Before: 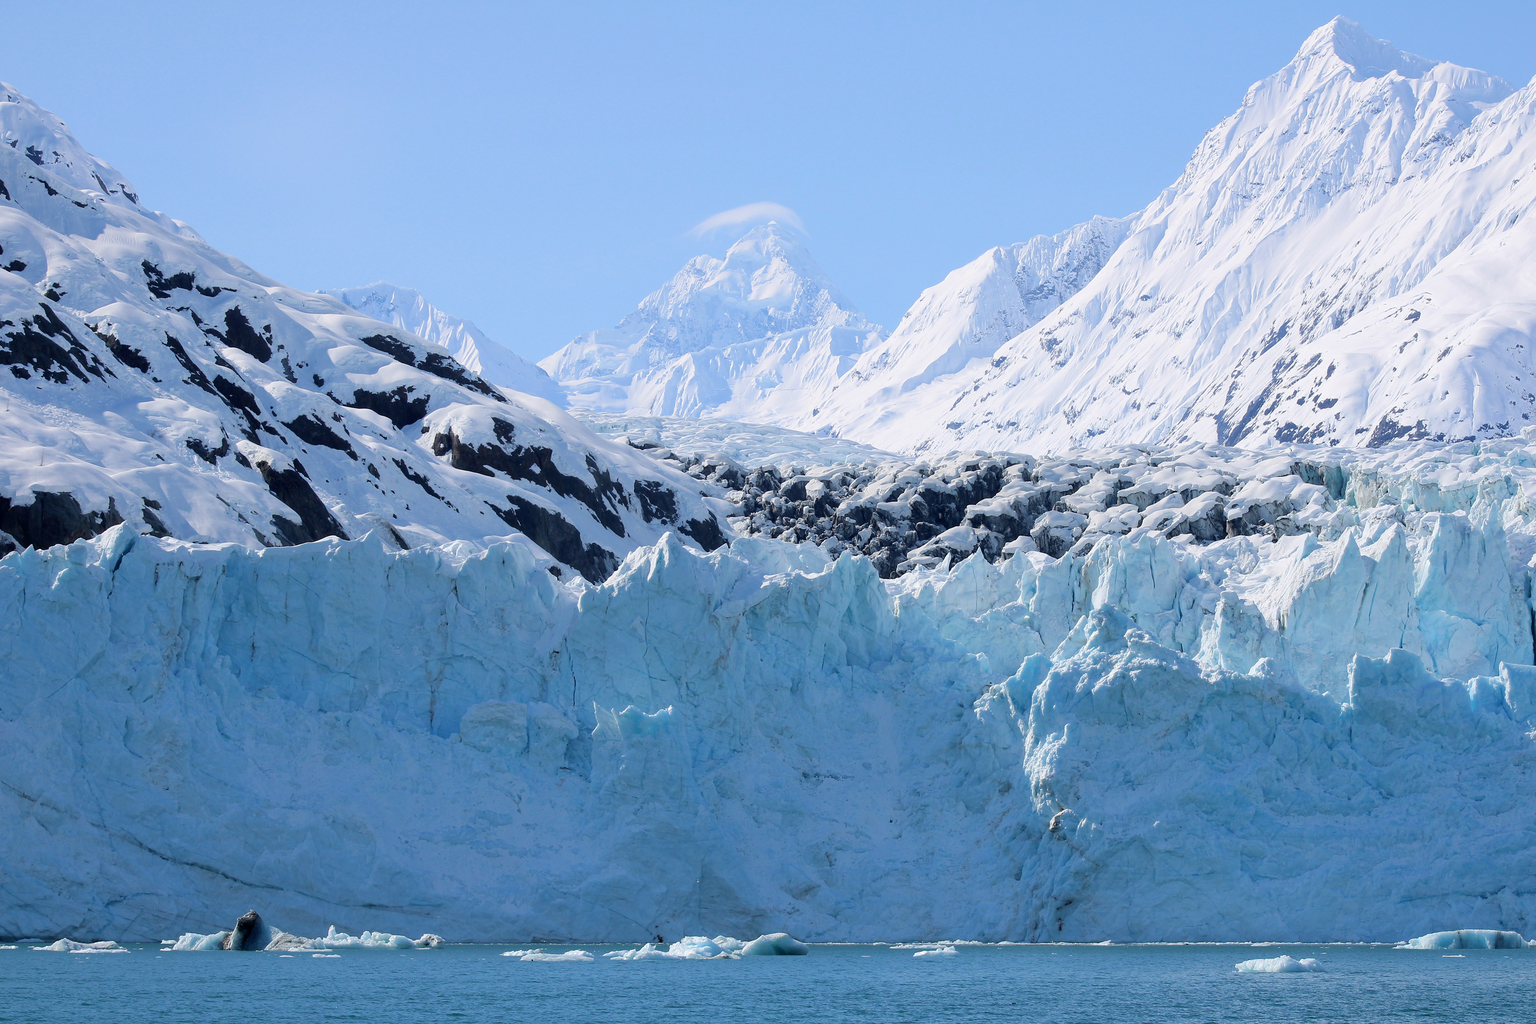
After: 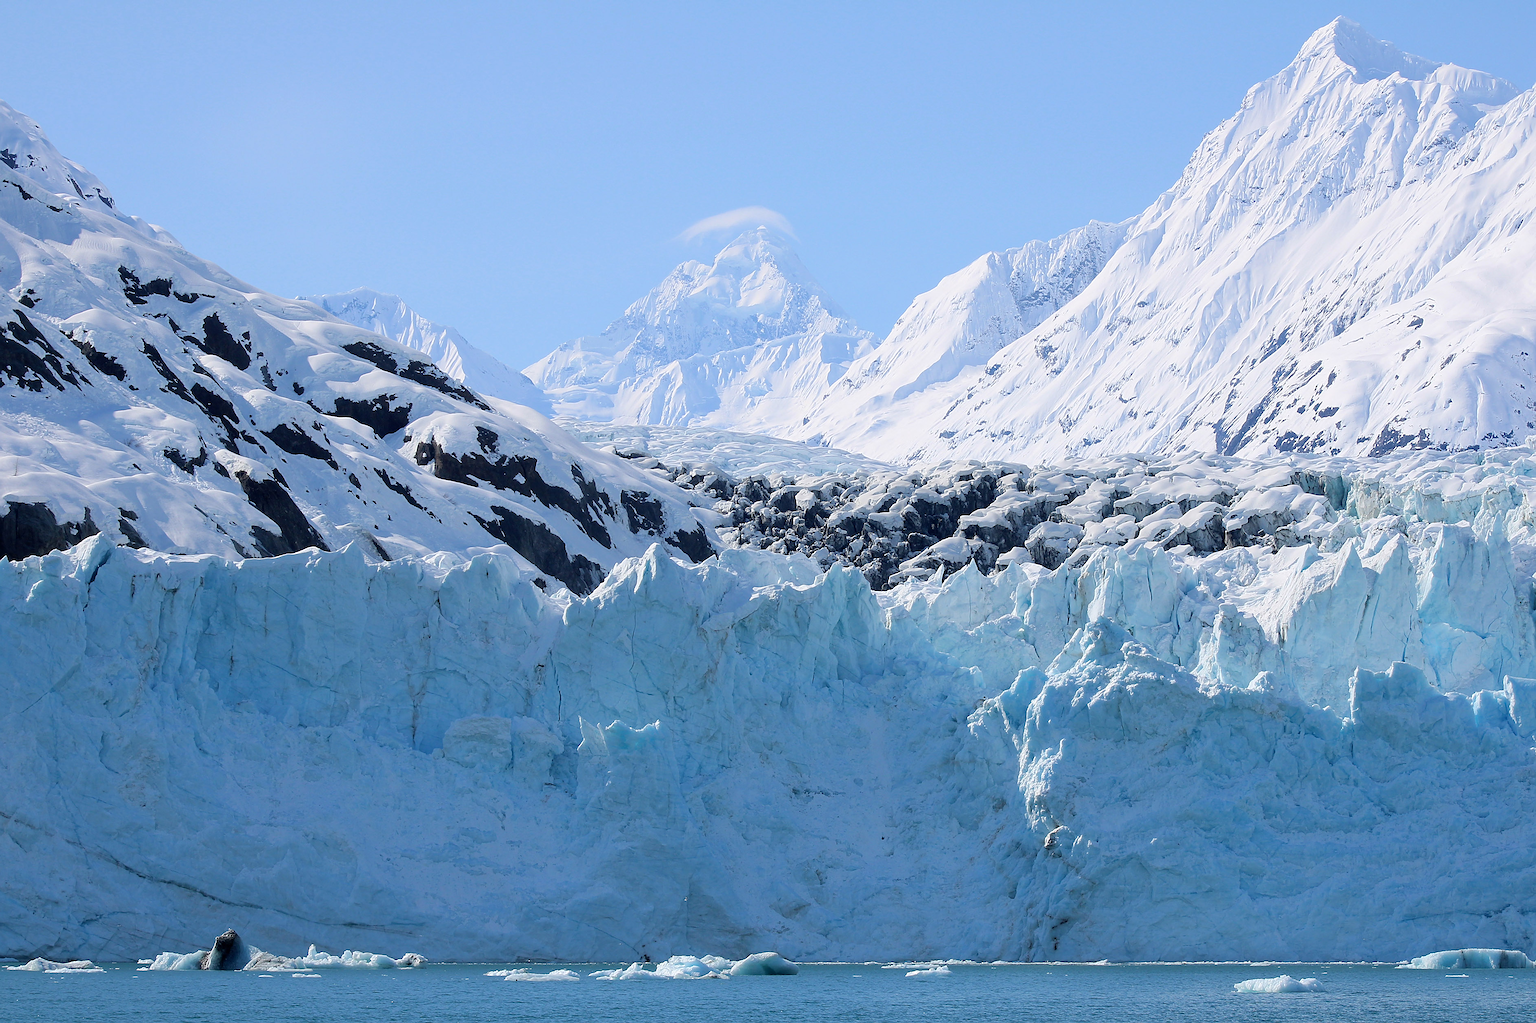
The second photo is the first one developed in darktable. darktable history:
sharpen: on, module defaults
crop: left 1.73%, right 0.288%, bottom 2.04%
